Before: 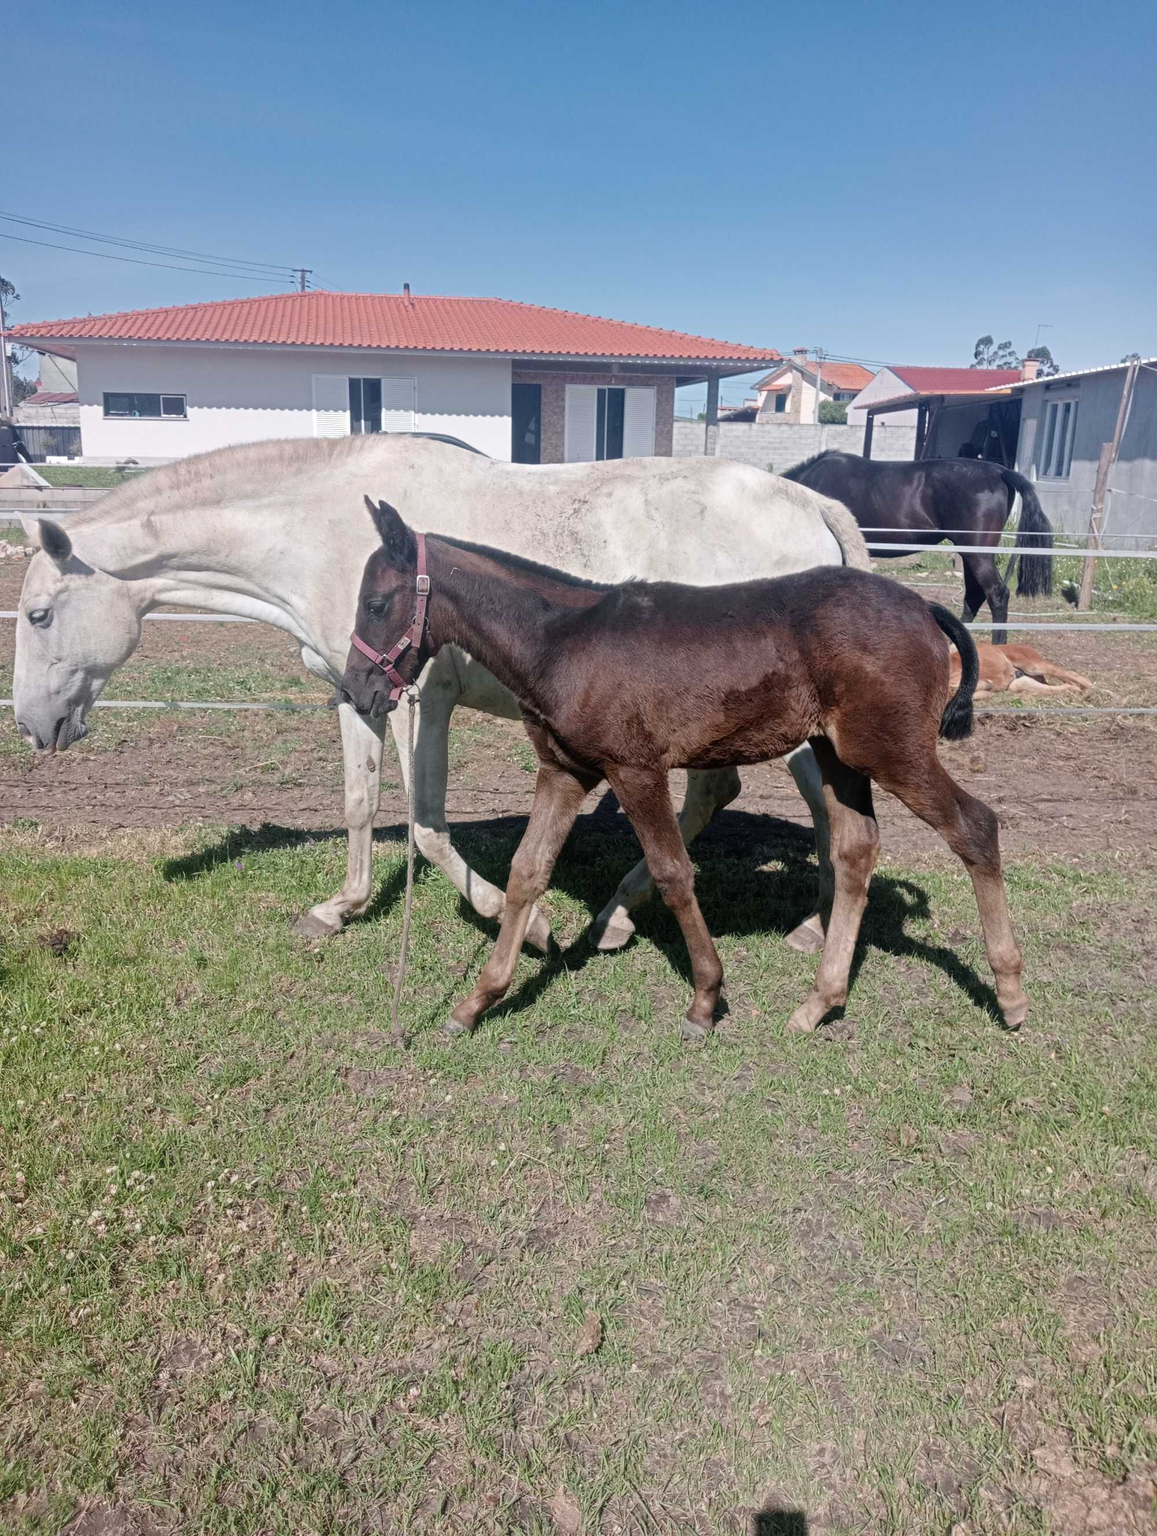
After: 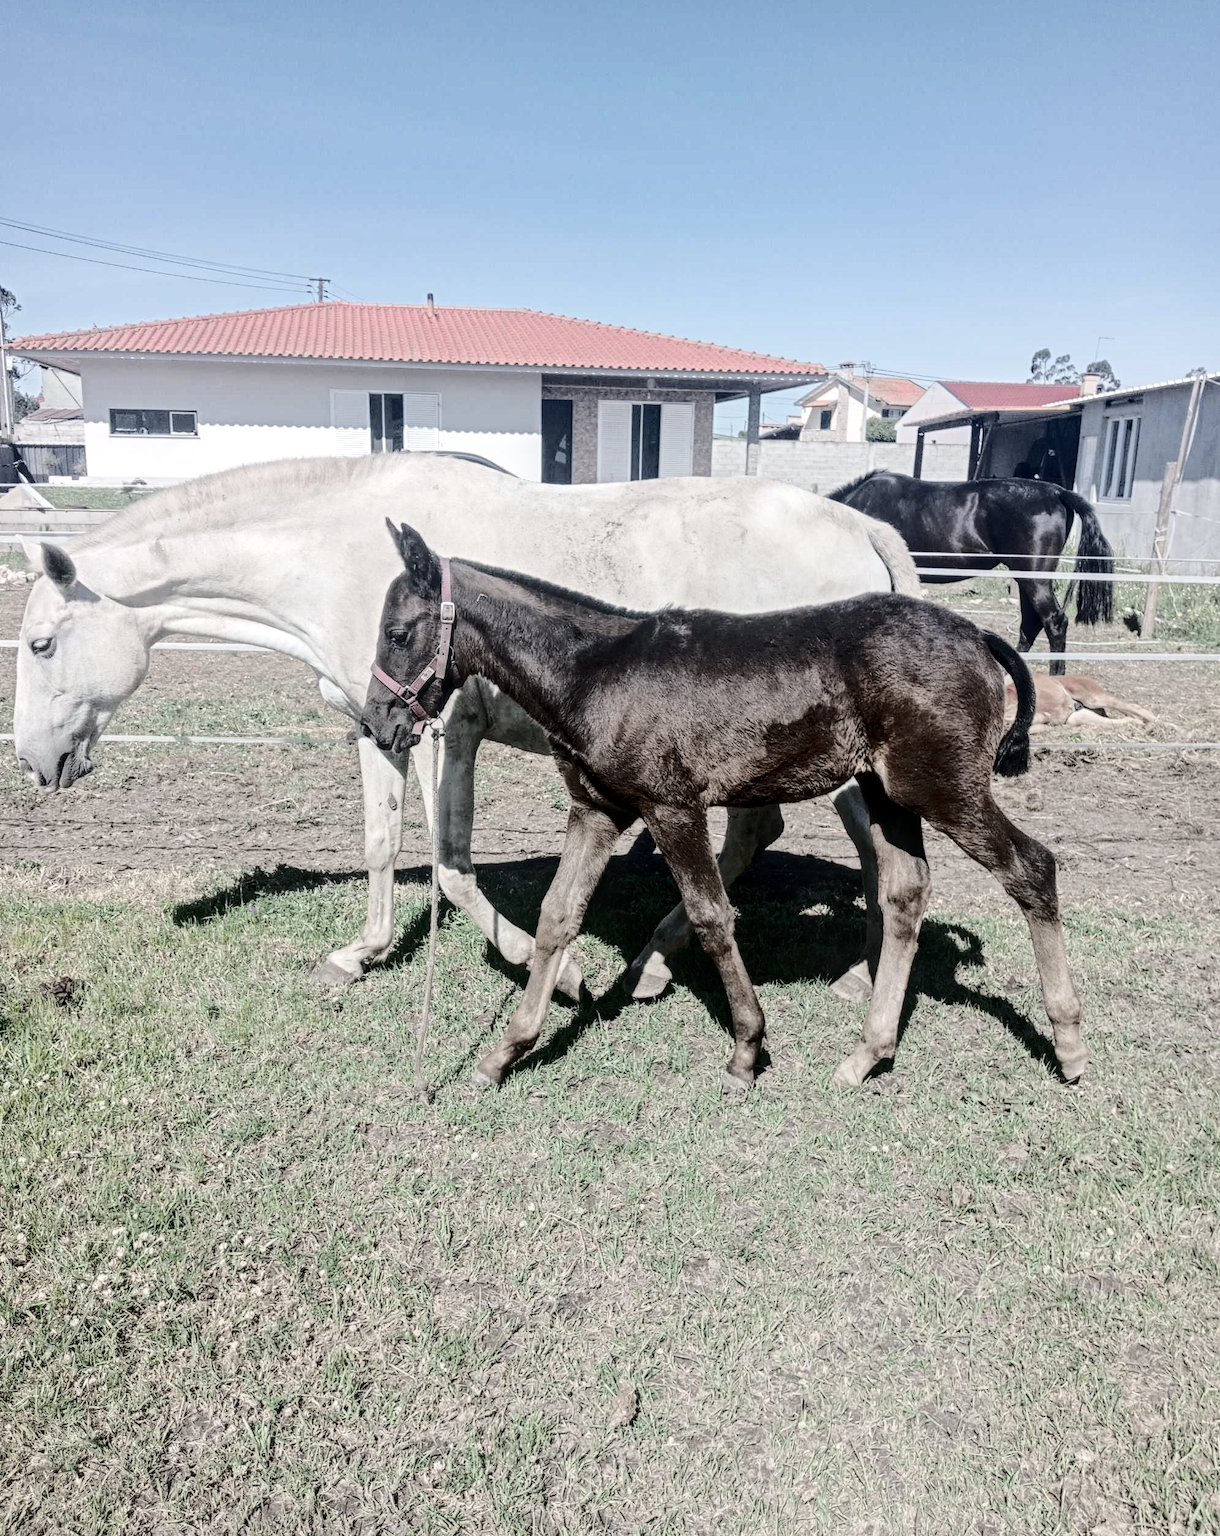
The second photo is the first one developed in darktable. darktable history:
contrast brightness saturation: contrast 0.1, saturation -0.3
crop: top 0.448%, right 0.264%, bottom 5.045%
tone curve: curves: ch0 [(0, 0) (0.094, 0.039) (0.243, 0.155) (0.411, 0.482) (0.479, 0.583) (0.654, 0.742) (0.793, 0.851) (0.994, 0.974)]; ch1 [(0, 0) (0.161, 0.092) (0.35, 0.33) (0.392, 0.392) (0.456, 0.456) (0.505, 0.502) (0.537, 0.518) (0.553, 0.53) (0.573, 0.569) (0.718, 0.718) (1, 1)]; ch2 [(0, 0) (0.346, 0.362) (0.411, 0.412) (0.502, 0.502) (0.531, 0.521) (0.576, 0.553) (0.615, 0.621) (1, 1)], color space Lab, independent channels, preserve colors none
exposure: exposure 0.197 EV, compensate highlight preservation false
local contrast: detail 130%
